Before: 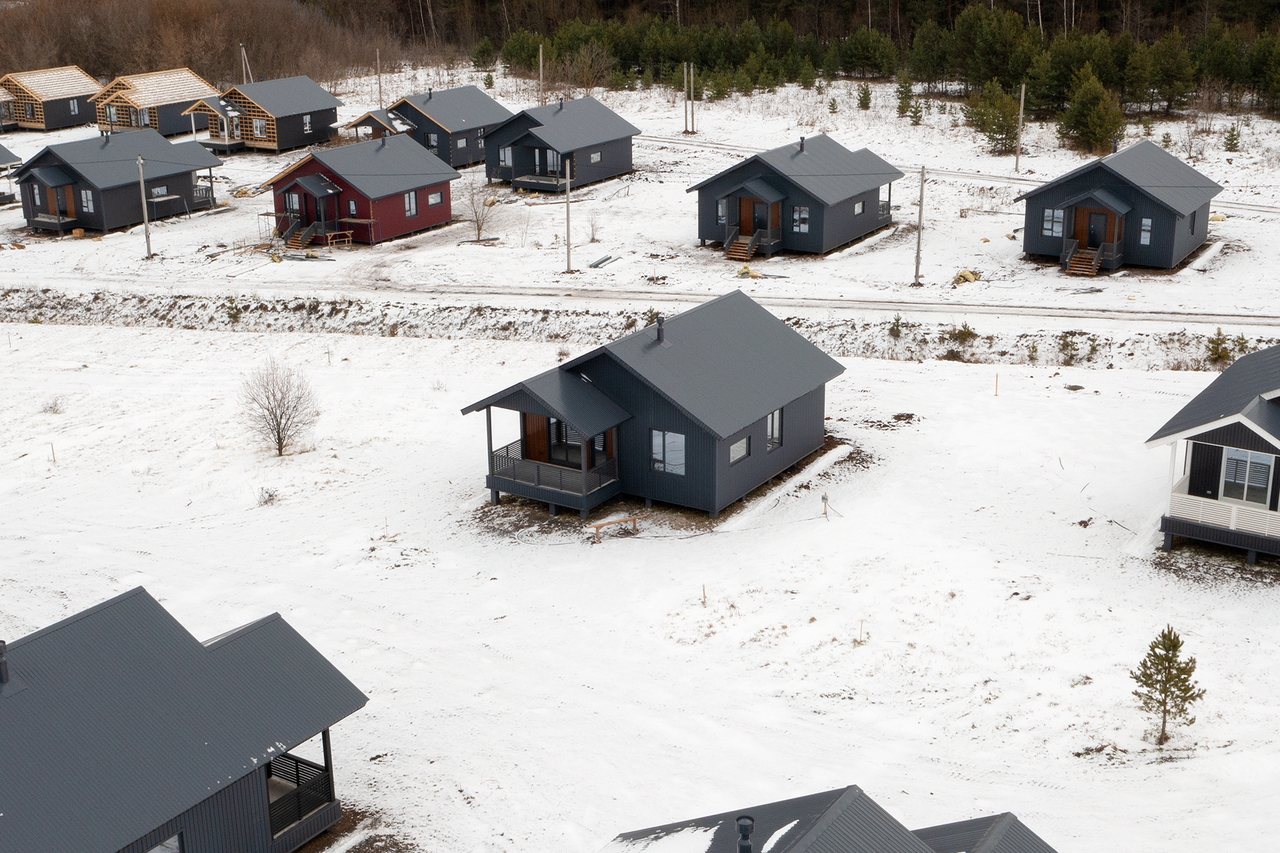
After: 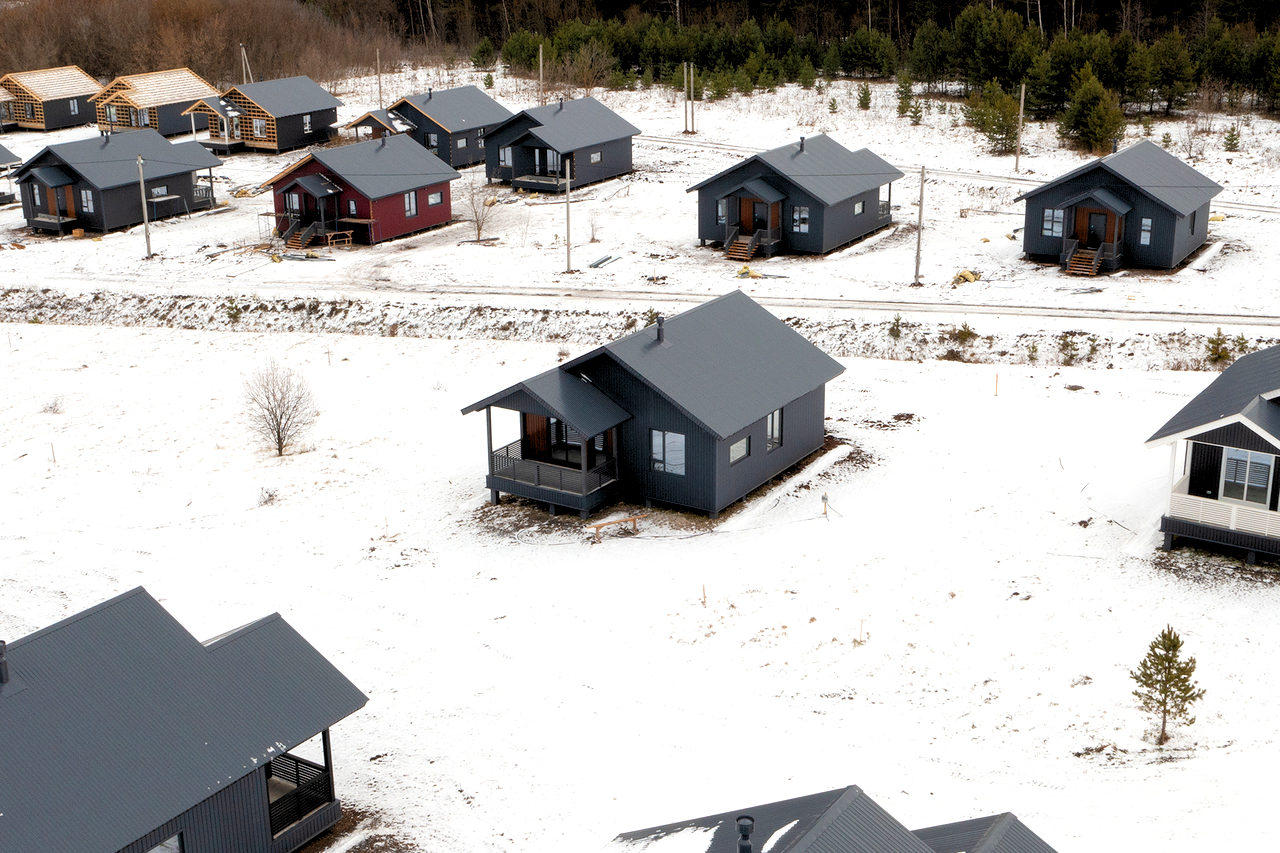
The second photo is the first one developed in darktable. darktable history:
color contrast: green-magenta contrast 1.2, blue-yellow contrast 1.2
rgb levels: levels [[0.01, 0.419, 0.839], [0, 0.5, 1], [0, 0.5, 1]]
